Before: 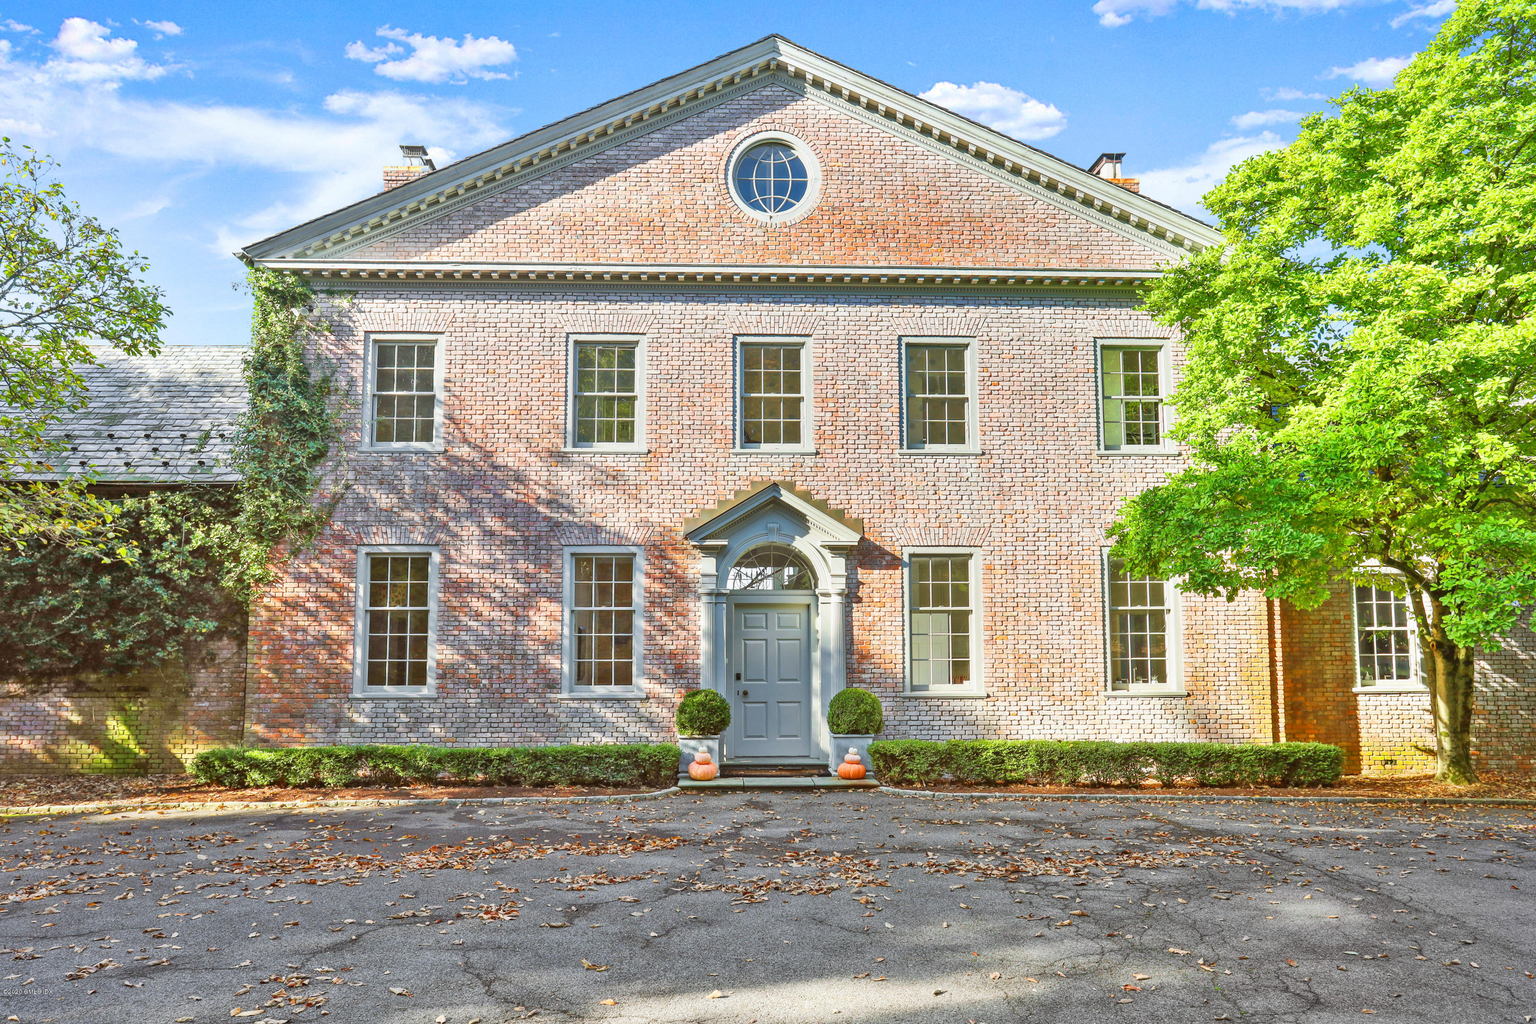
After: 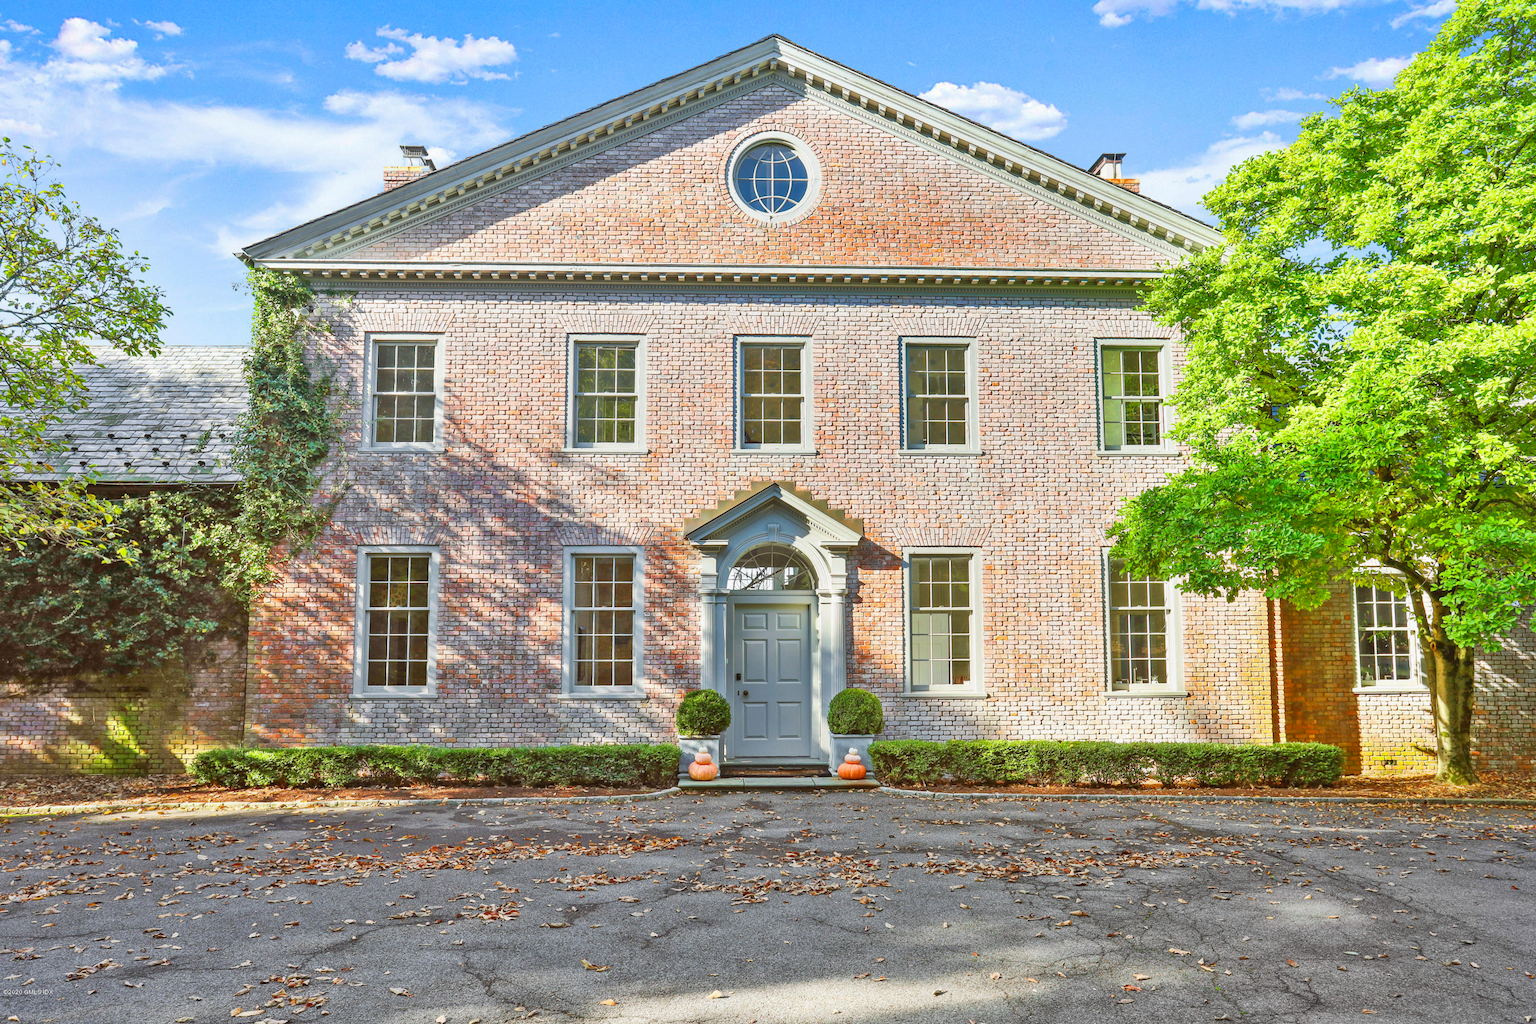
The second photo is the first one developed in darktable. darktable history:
contrast brightness saturation: contrast -0.019, brightness -0.013, saturation 0.043
